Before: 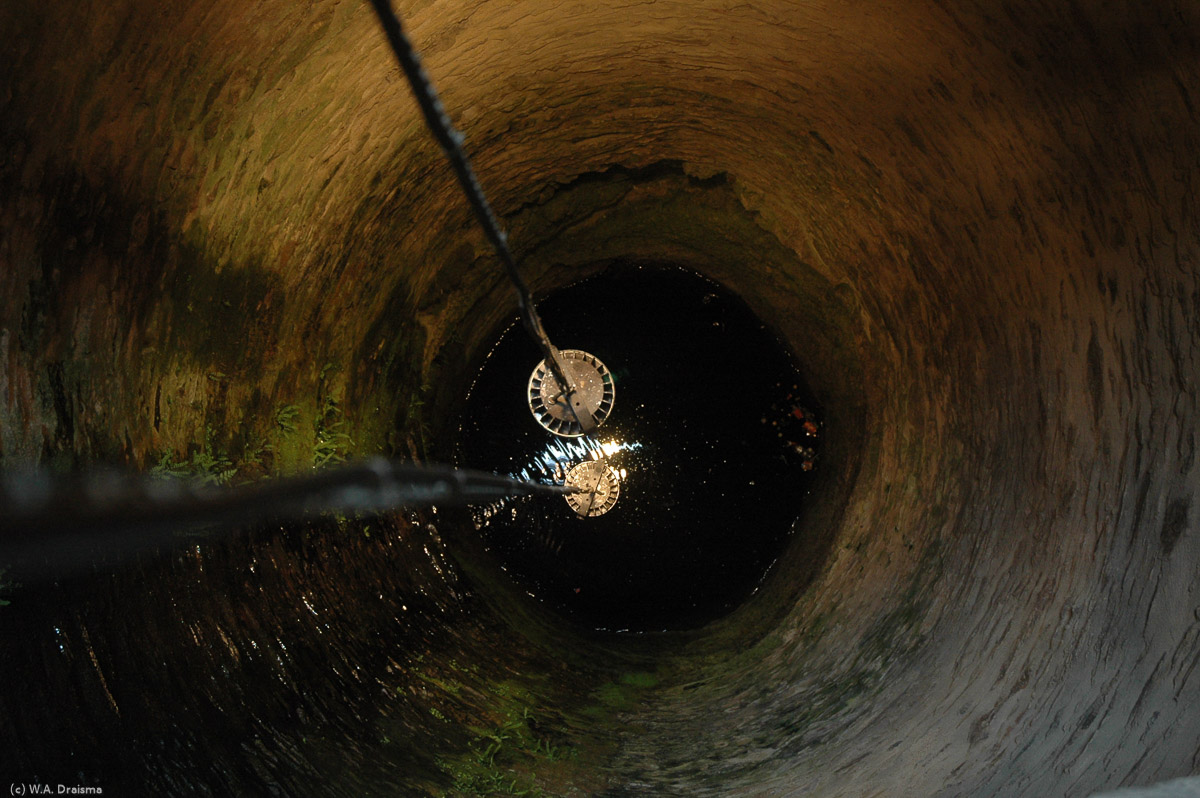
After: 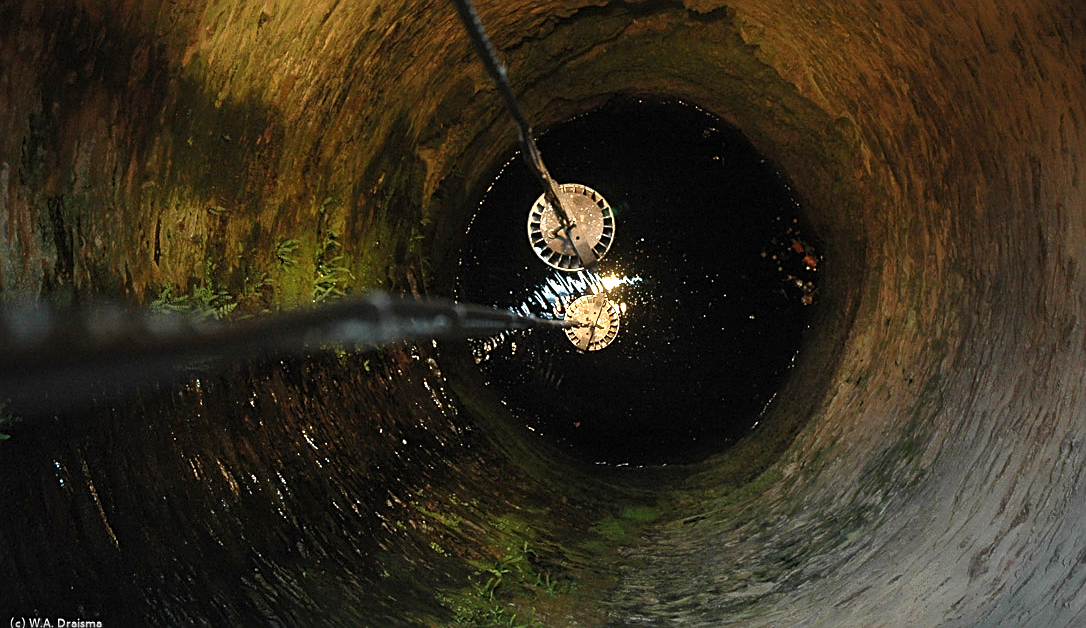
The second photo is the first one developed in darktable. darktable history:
base curve: curves: ch0 [(0, 0) (0.666, 0.806) (1, 1)]
crop: top 20.916%, right 9.437%, bottom 0.316%
sharpen: on, module defaults
exposure: exposure 0.493 EV, compensate highlight preservation false
